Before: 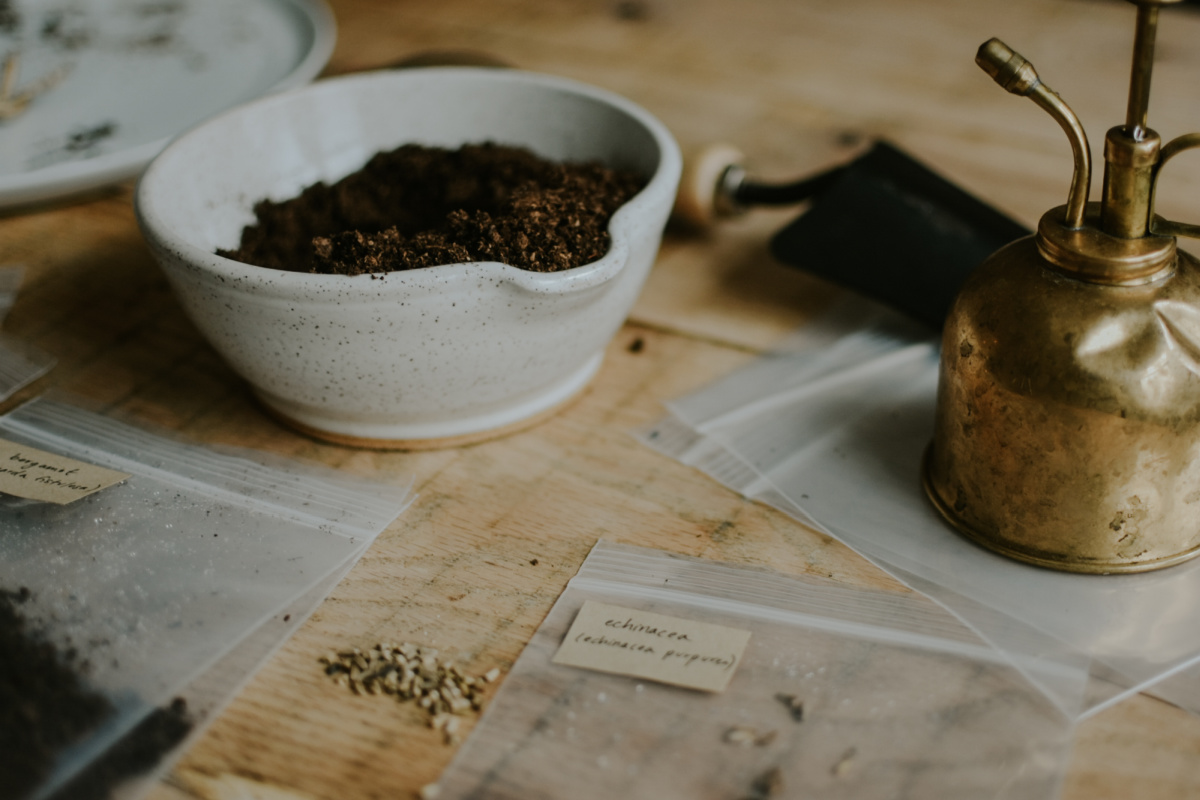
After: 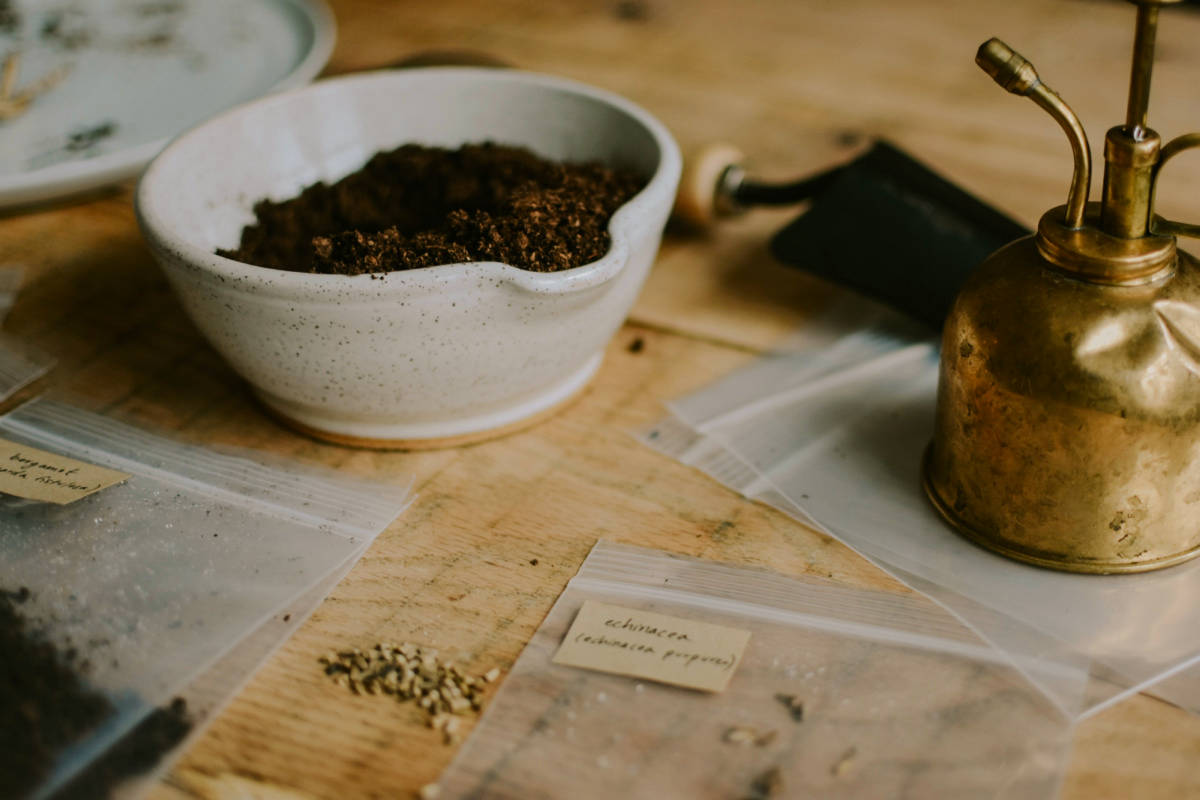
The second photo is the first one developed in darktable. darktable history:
exposure: exposure 0.128 EV, compensate exposure bias true, compensate highlight preservation false
velvia: on, module defaults
color correction: highlights a* 3.29, highlights b* 2.06, saturation 1.25
